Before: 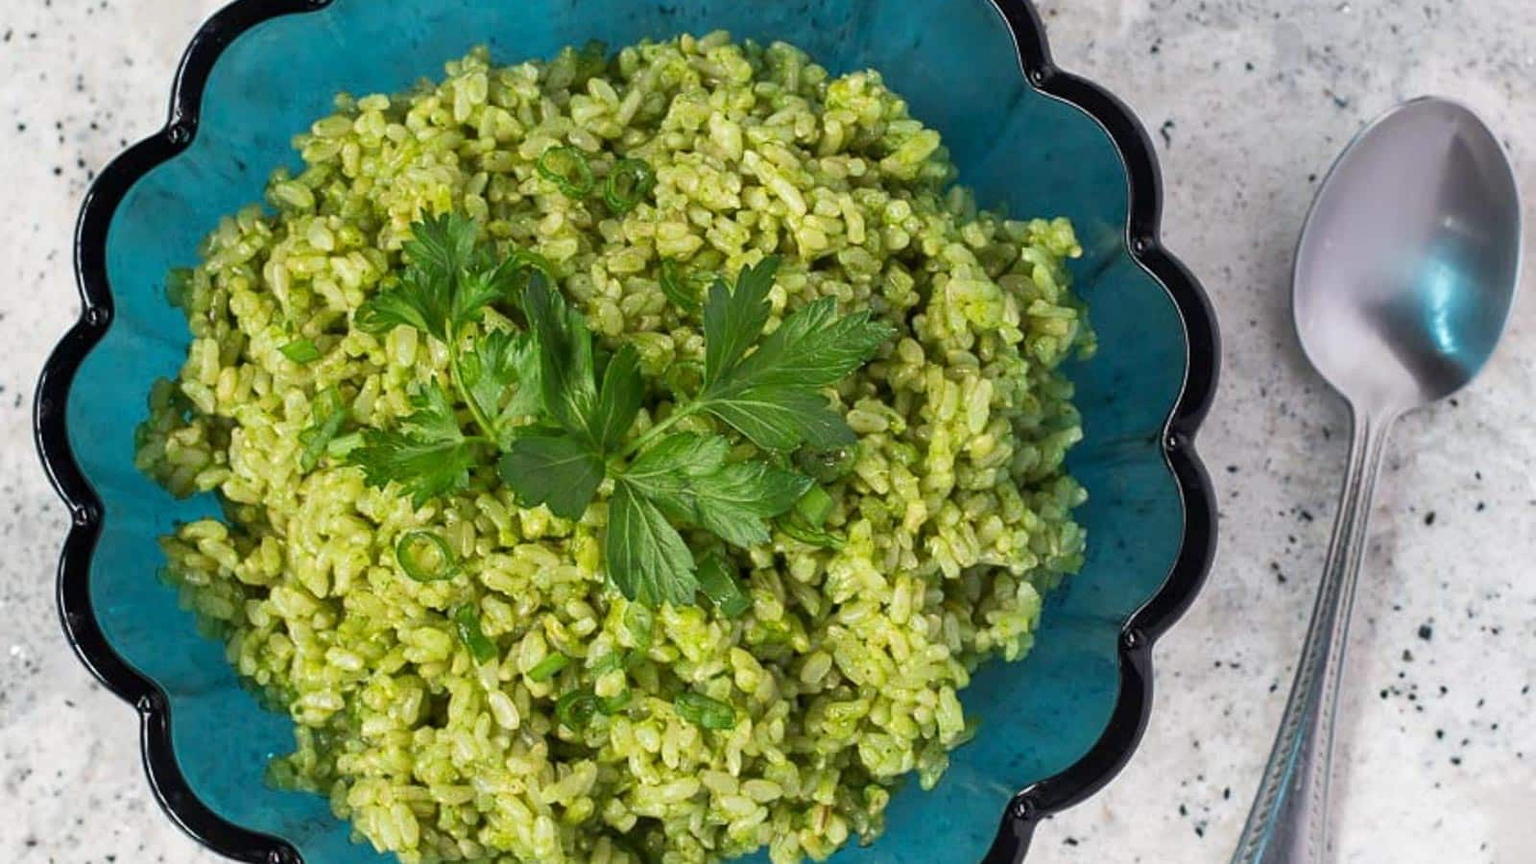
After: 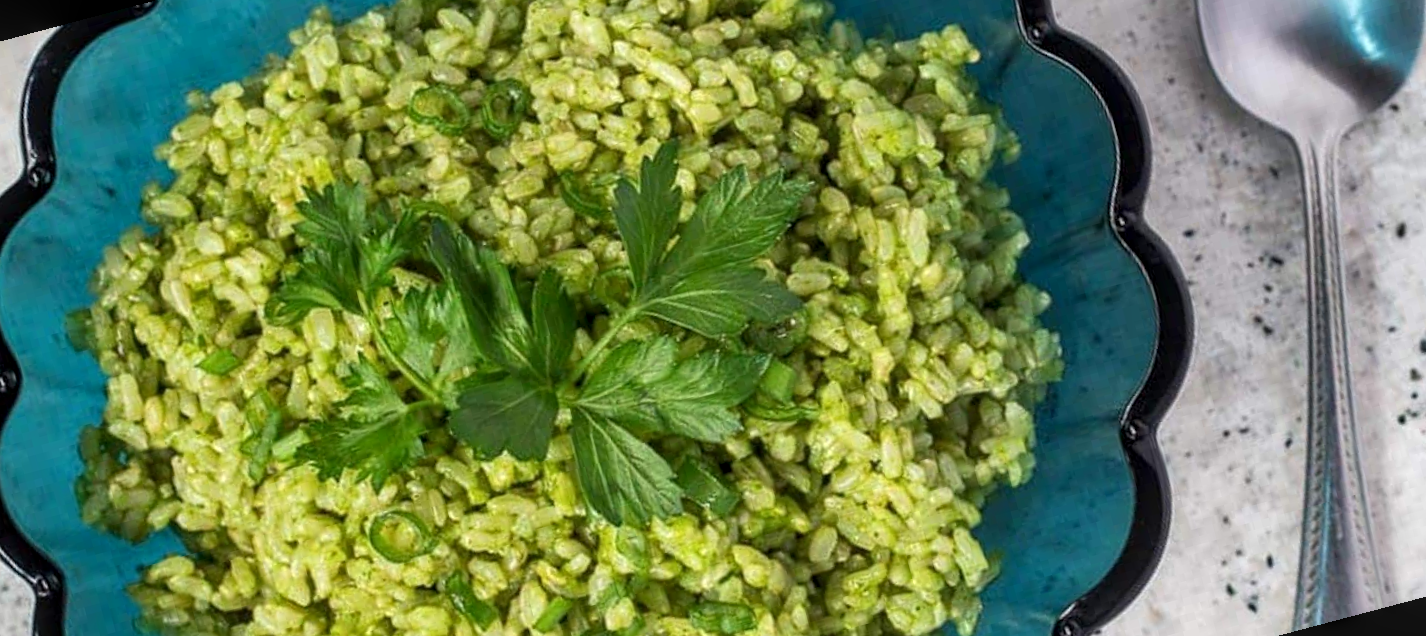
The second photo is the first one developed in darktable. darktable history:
rotate and perspective: rotation -14.8°, crop left 0.1, crop right 0.903, crop top 0.25, crop bottom 0.748
local contrast: on, module defaults
